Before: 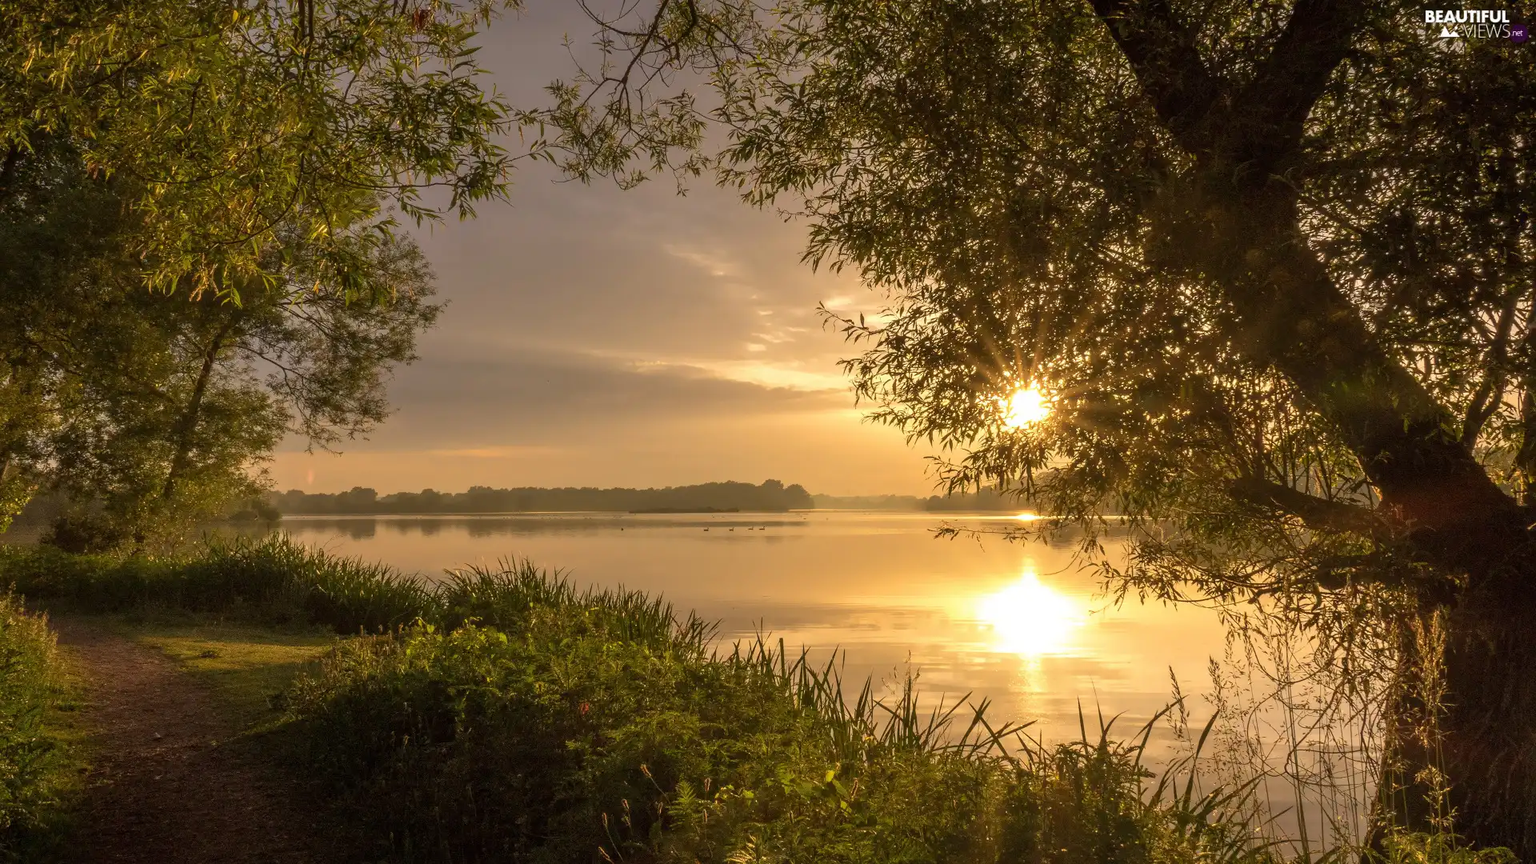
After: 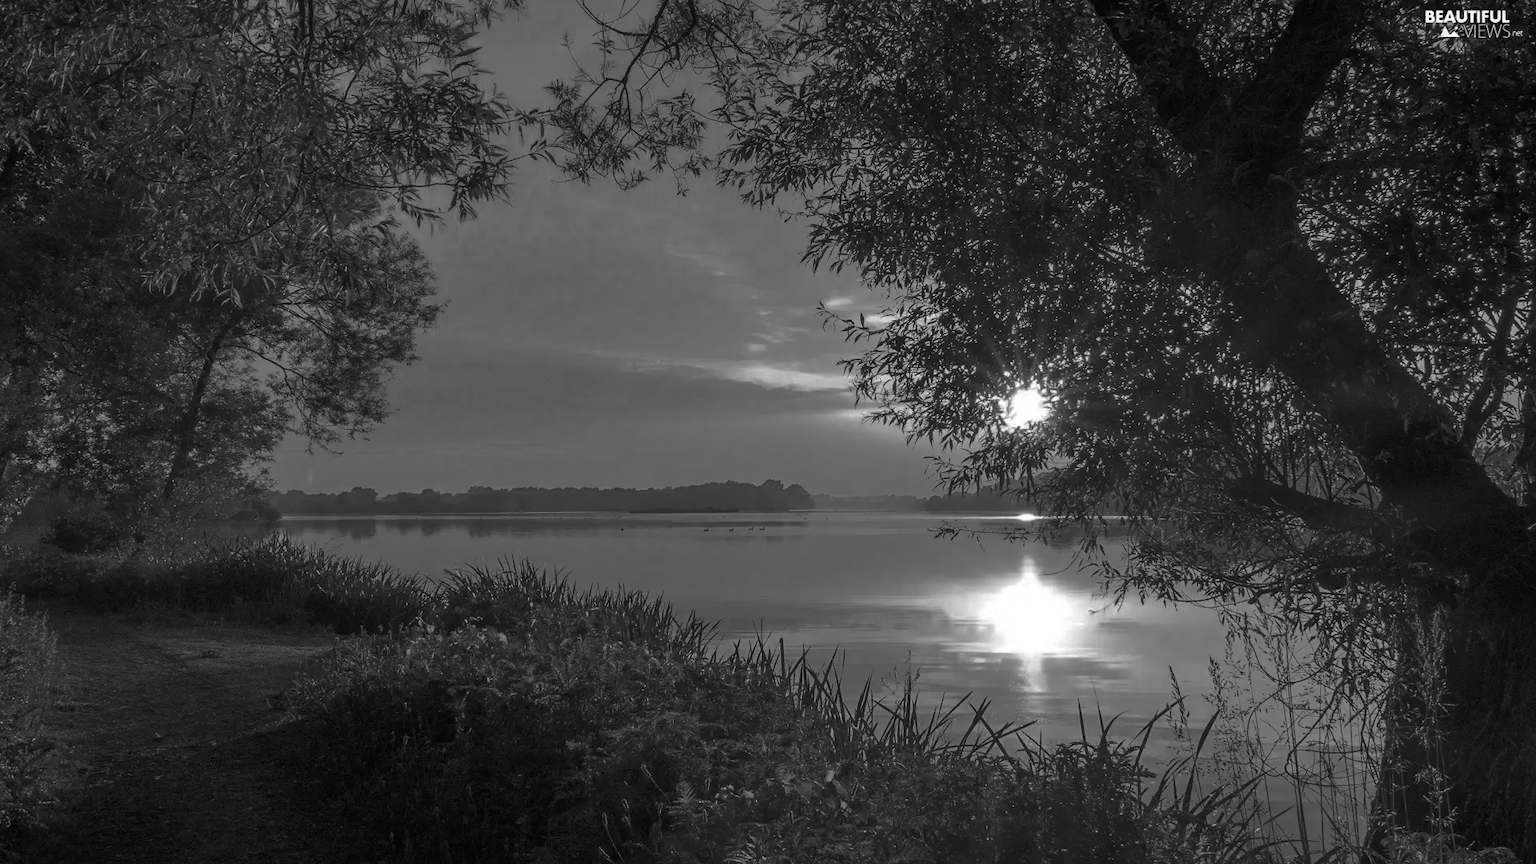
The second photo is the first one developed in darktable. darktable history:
color balance rgb: linear chroma grading › global chroma 15.421%, perceptual saturation grading › global saturation -10.629%, perceptual saturation grading › highlights -26.911%, perceptual saturation grading › shadows 21.852%
color zones: curves: ch0 [(0.002, 0.429) (0.121, 0.212) (0.198, 0.113) (0.276, 0.344) (0.331, 0.541) (0.41, 0.56) (0.482, 0.289) (0.619, 0.227) (0.721, 0.18) (0.821, 0.435) (0.928, 0.555) (1, 0.587)]; ch1 [(0, 0) (0.143, 0) (0.286, 0) (0.429, 0) (0.571, 0) (0.714, 0) (0.857, 0)]
